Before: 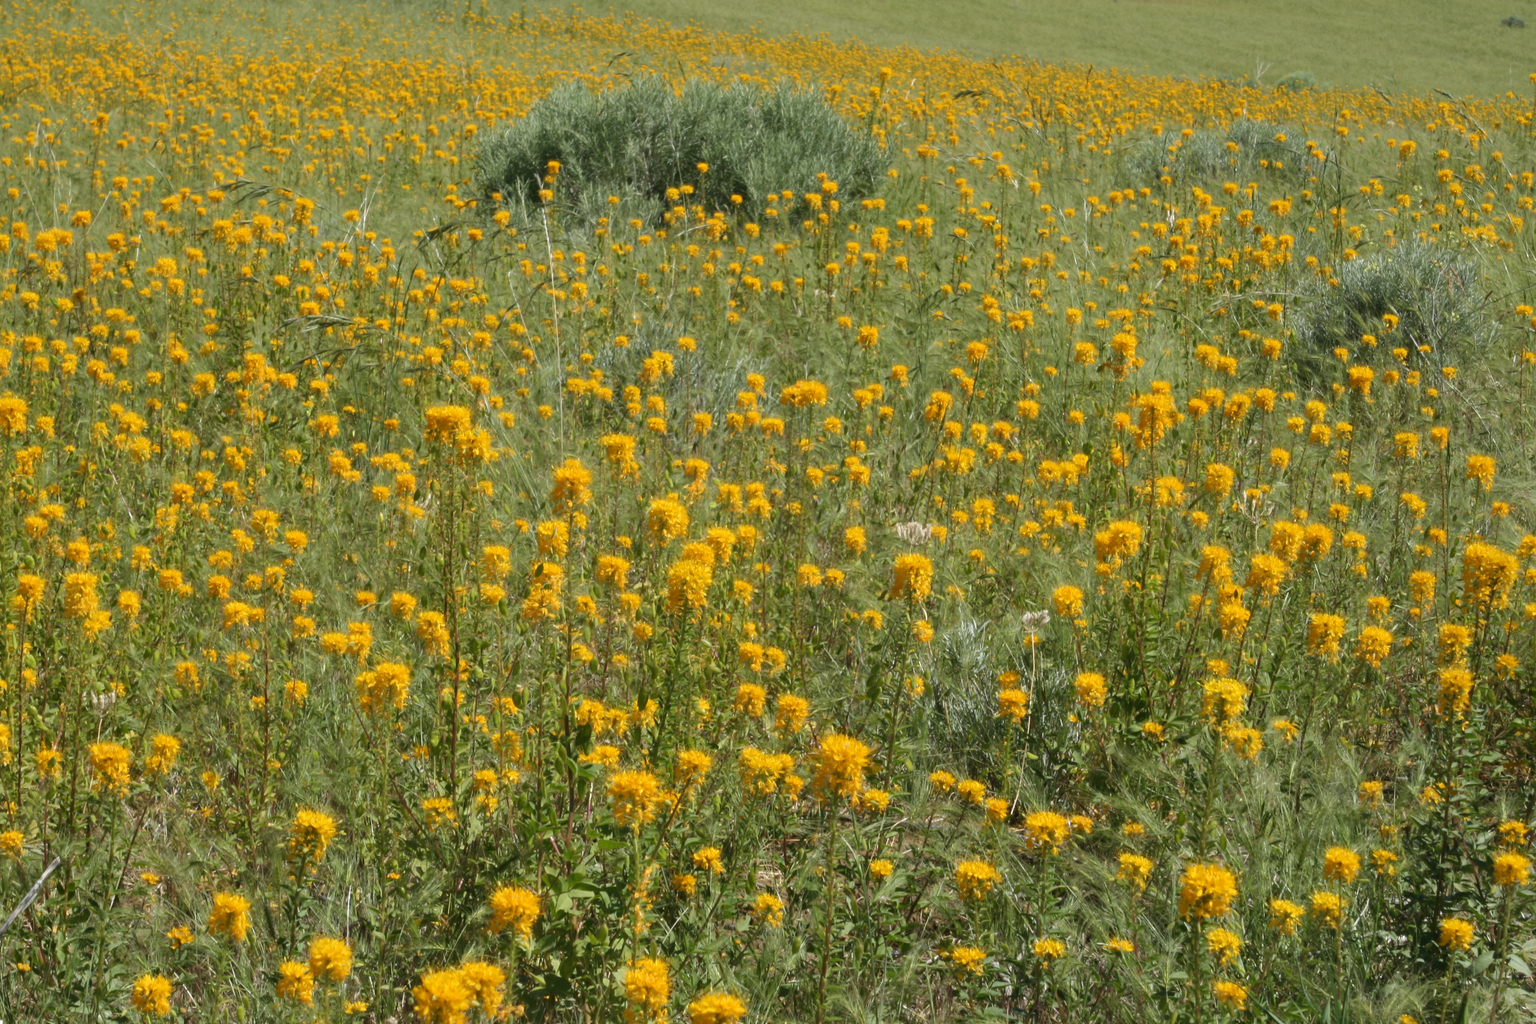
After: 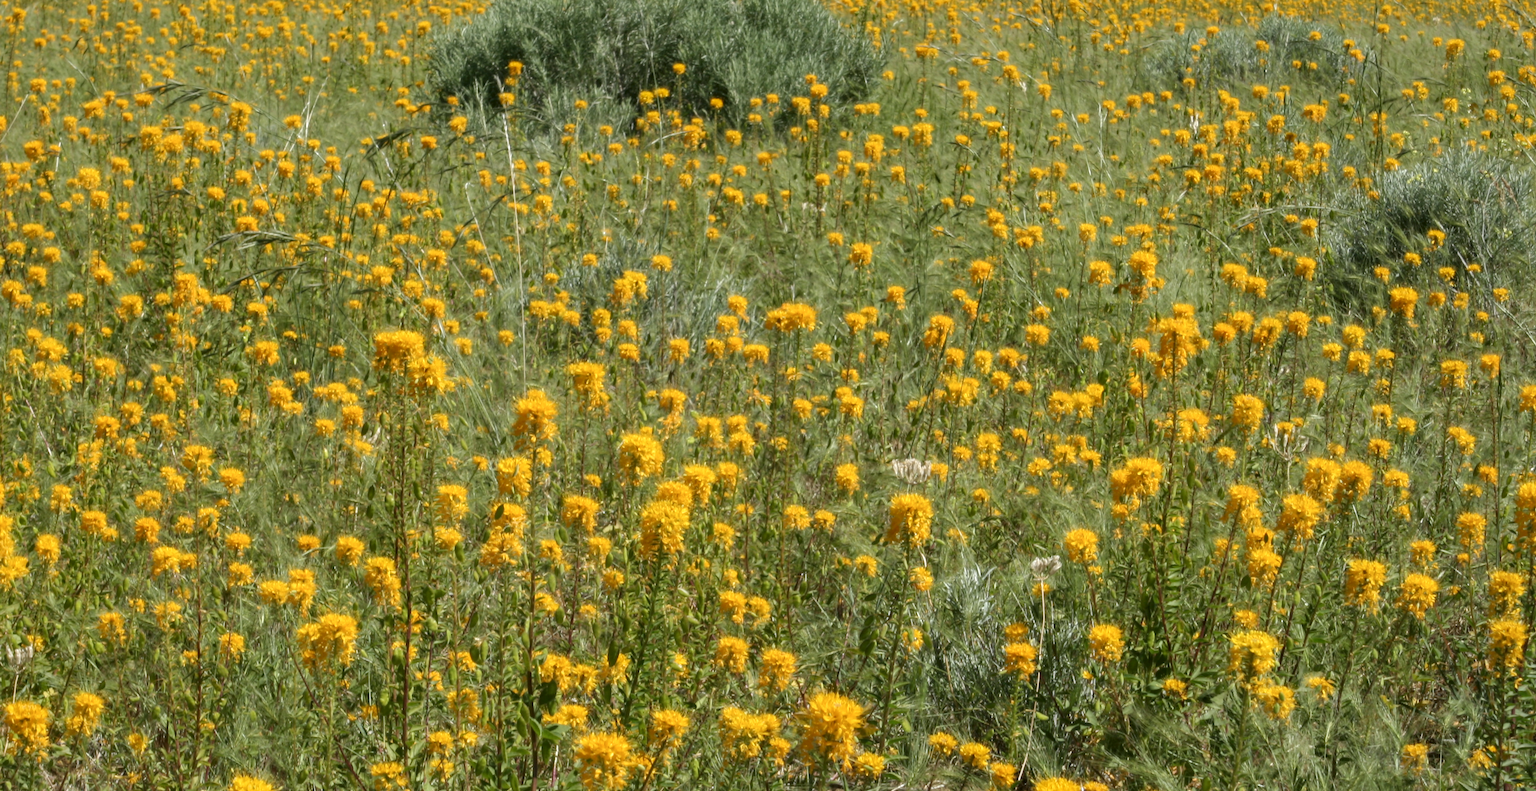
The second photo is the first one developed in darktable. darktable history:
crop: left 5.596%, top 10.314%, right 3.534%, bottom 19.395%
local contrast: detail 130%
shadows and highlights: shadows 25, highlights -25
